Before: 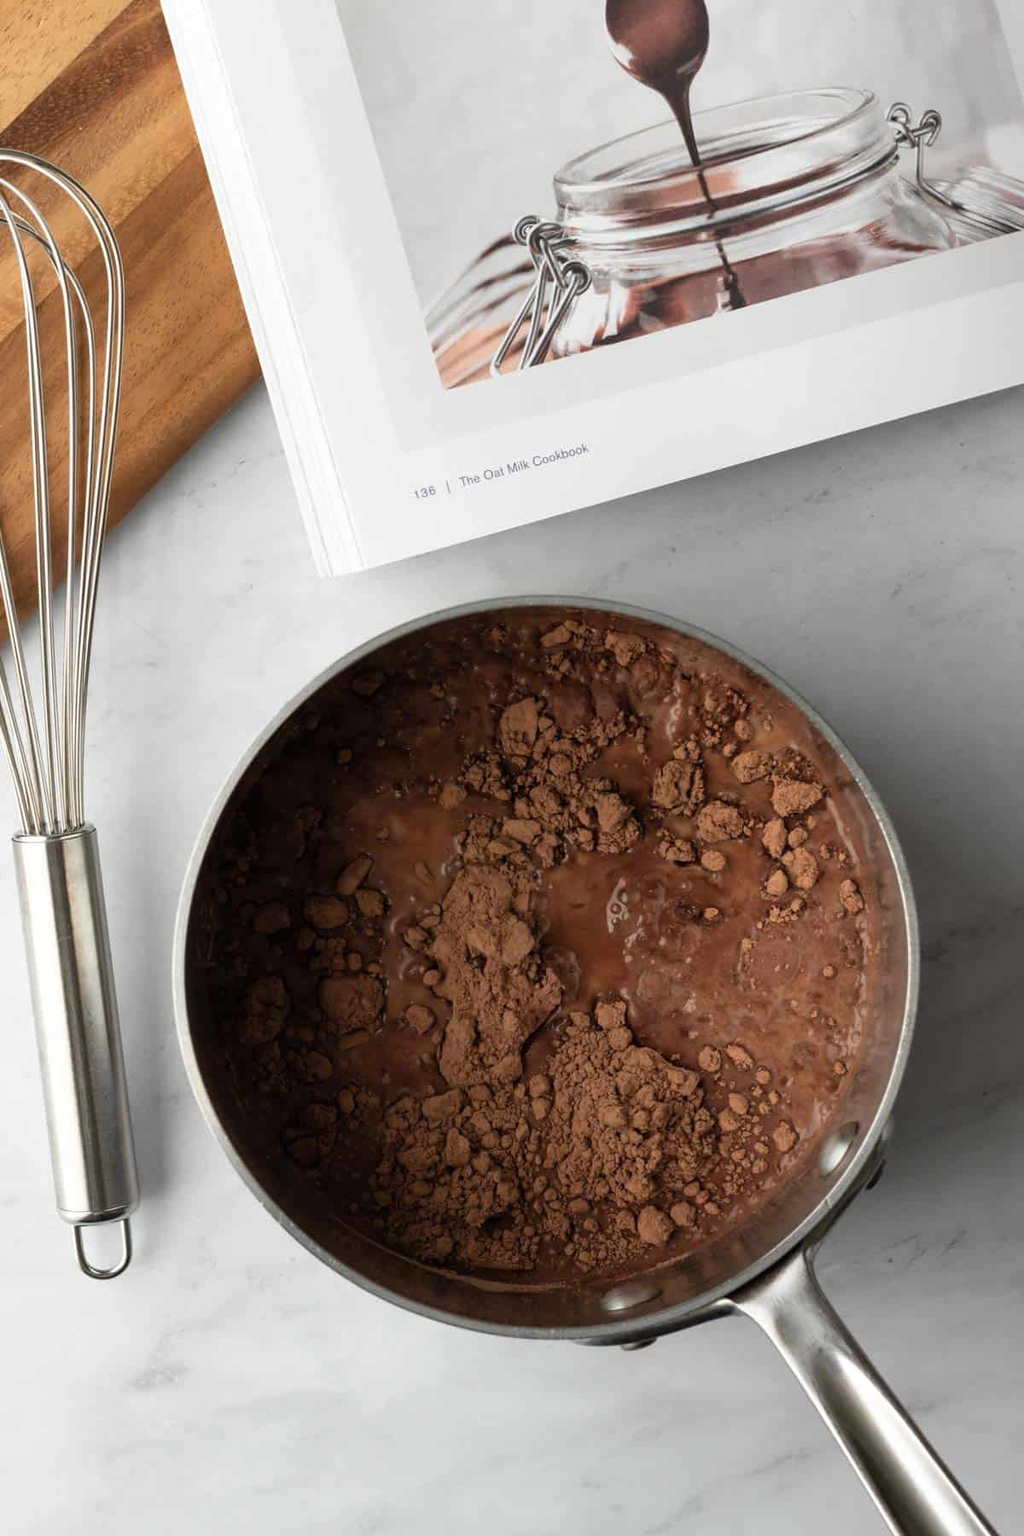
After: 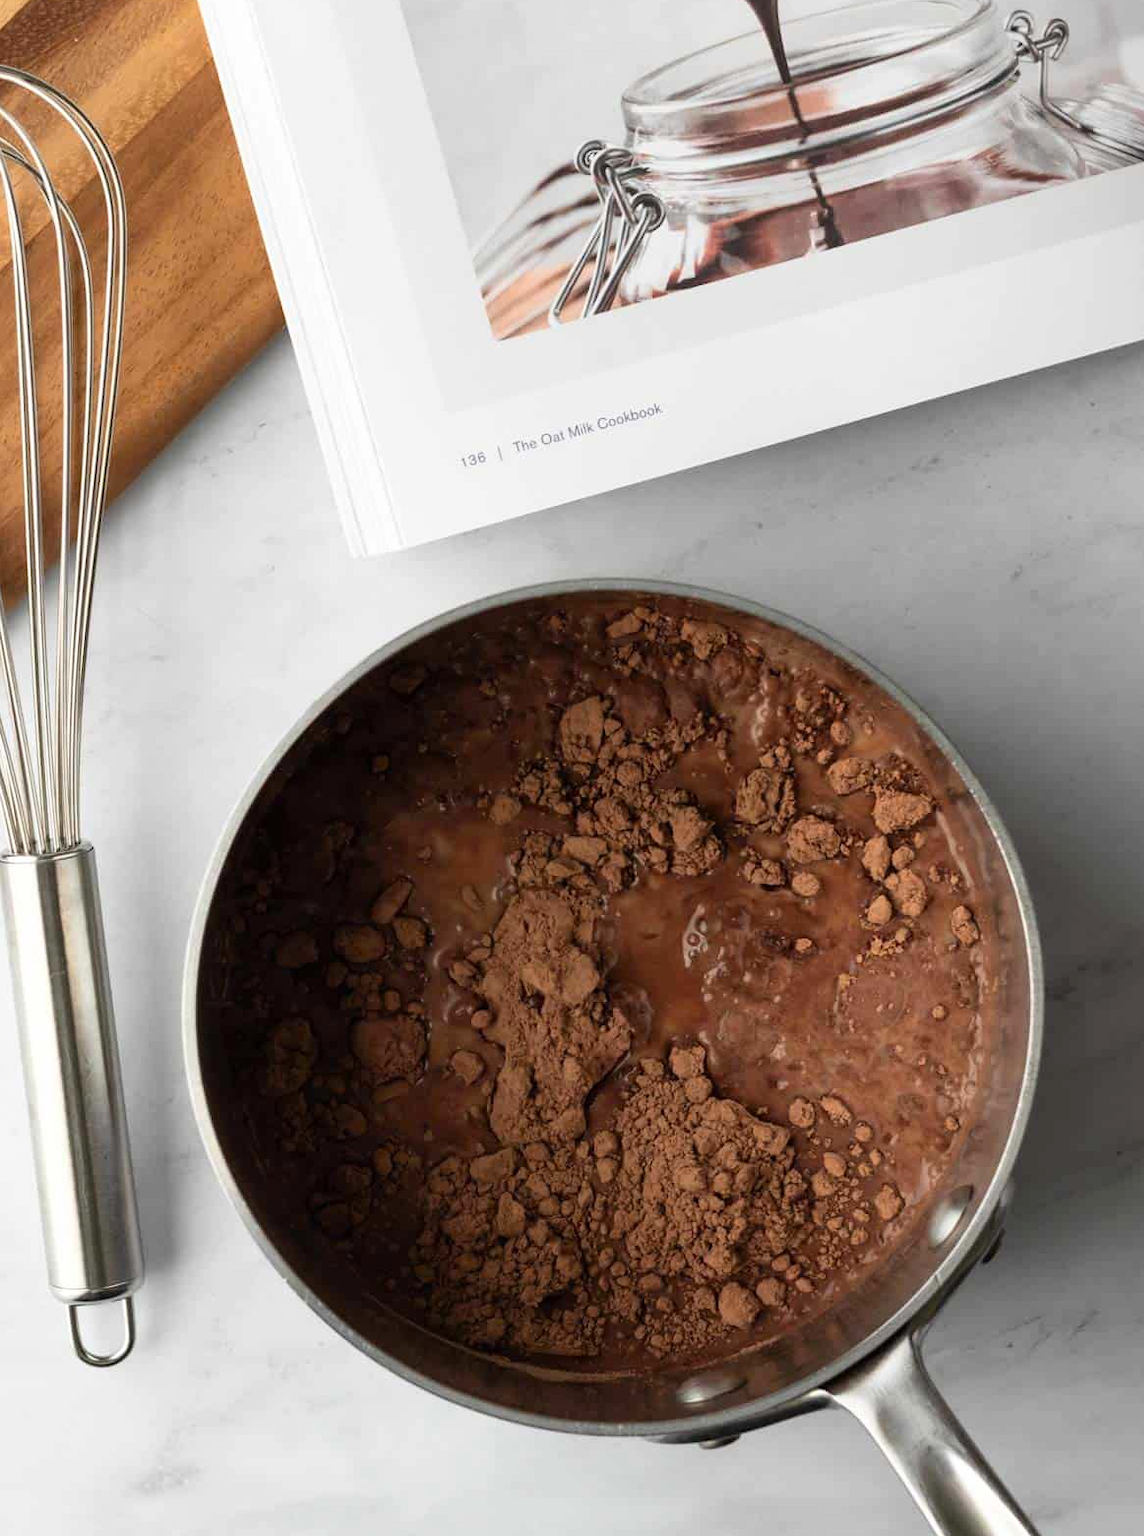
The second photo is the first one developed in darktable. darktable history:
crop: left 1.458%, top 6.131%, right 1.61%, bottom 7.14%
contrast brightness saturation: contrast 0.105, brightness 0.032, saturation 0.095
